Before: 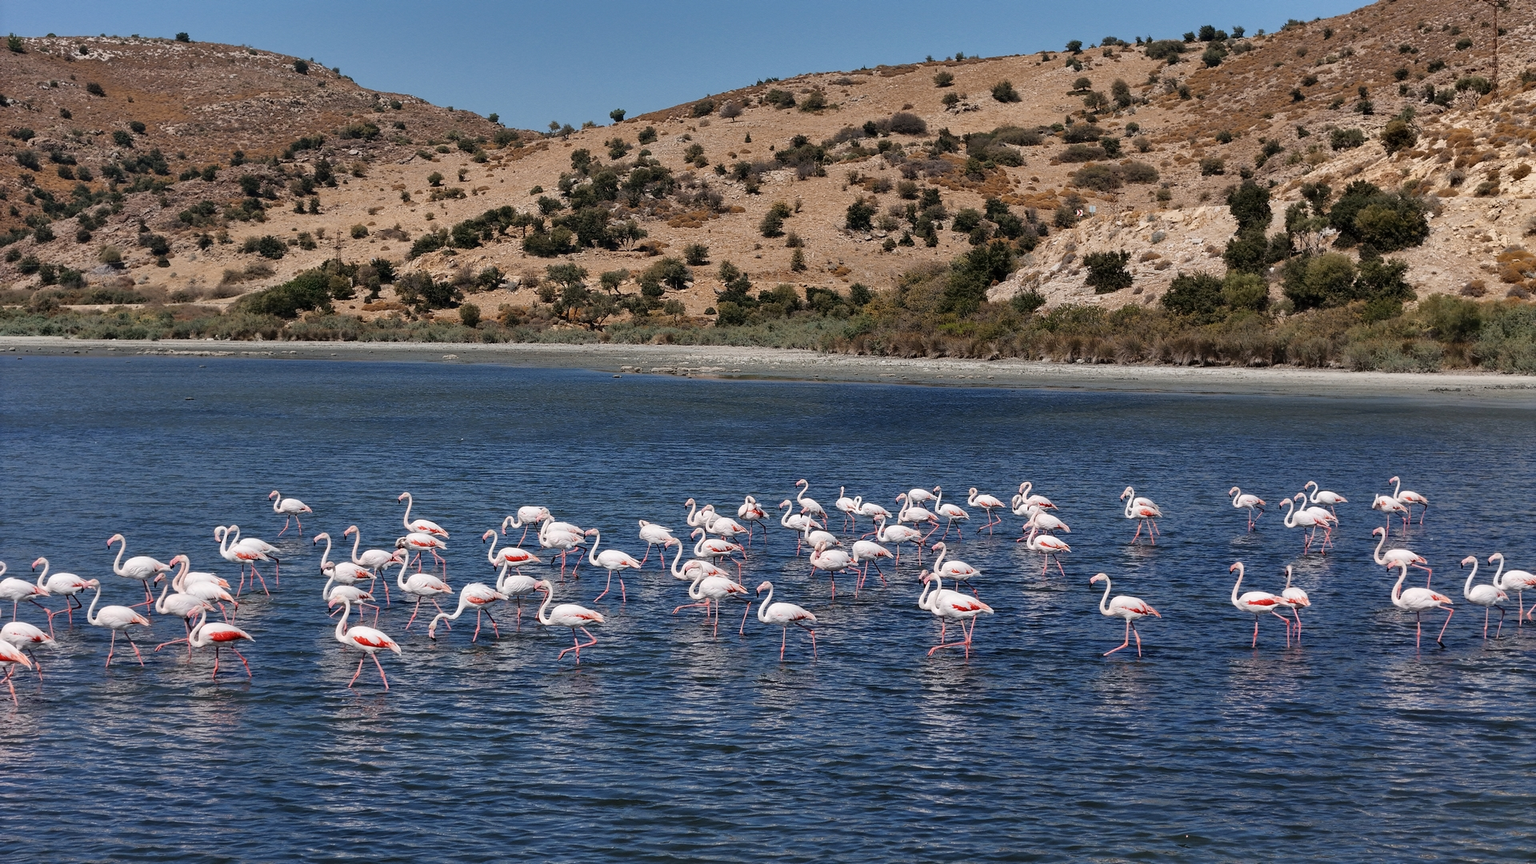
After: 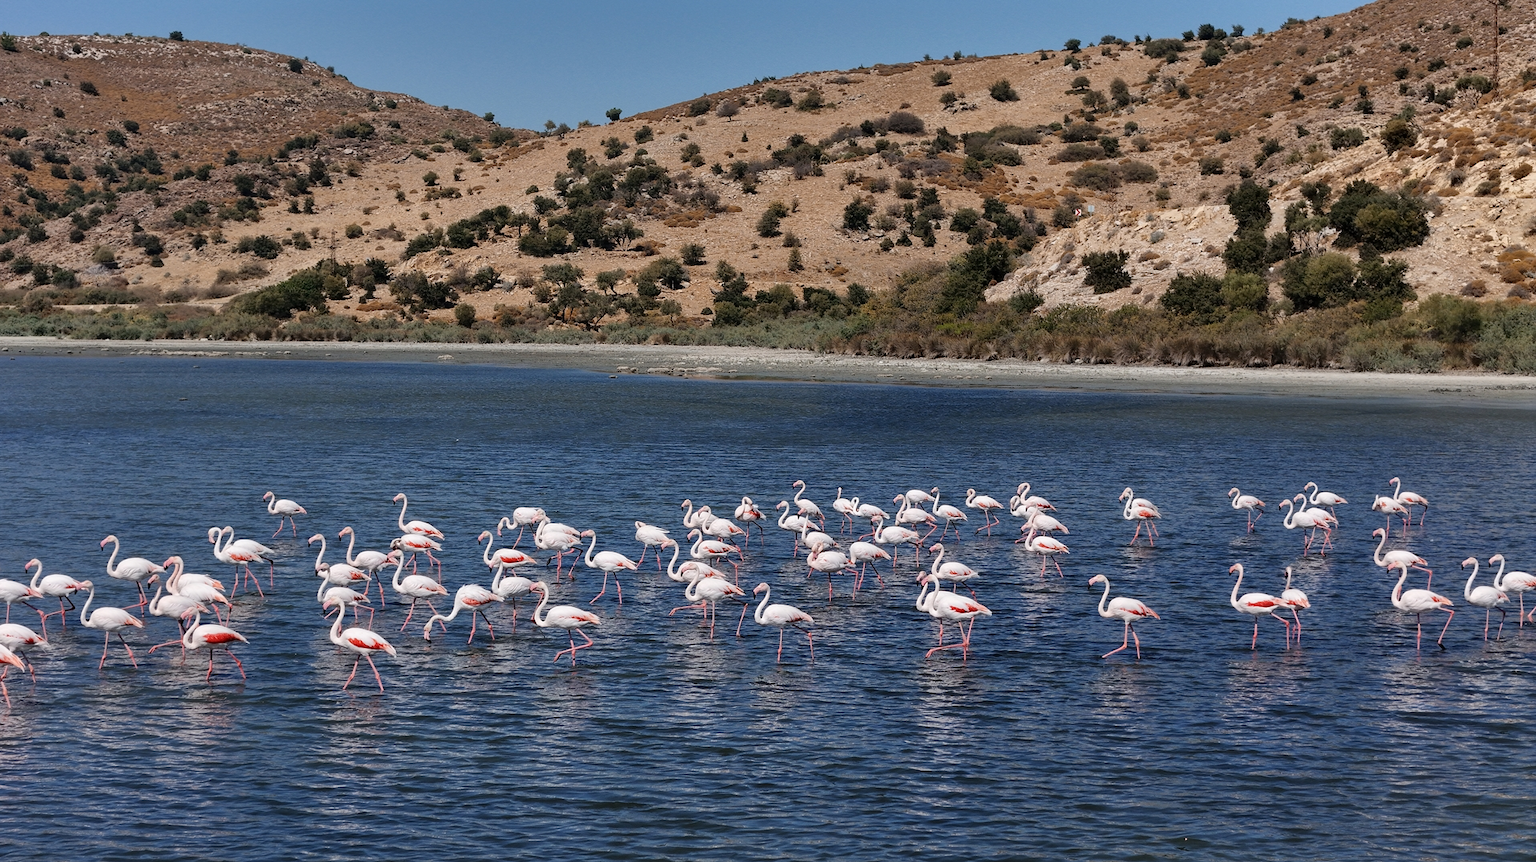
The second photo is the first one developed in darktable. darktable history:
crop and rotate: left 0.513%, top 0.315%, bottom 0.303%
